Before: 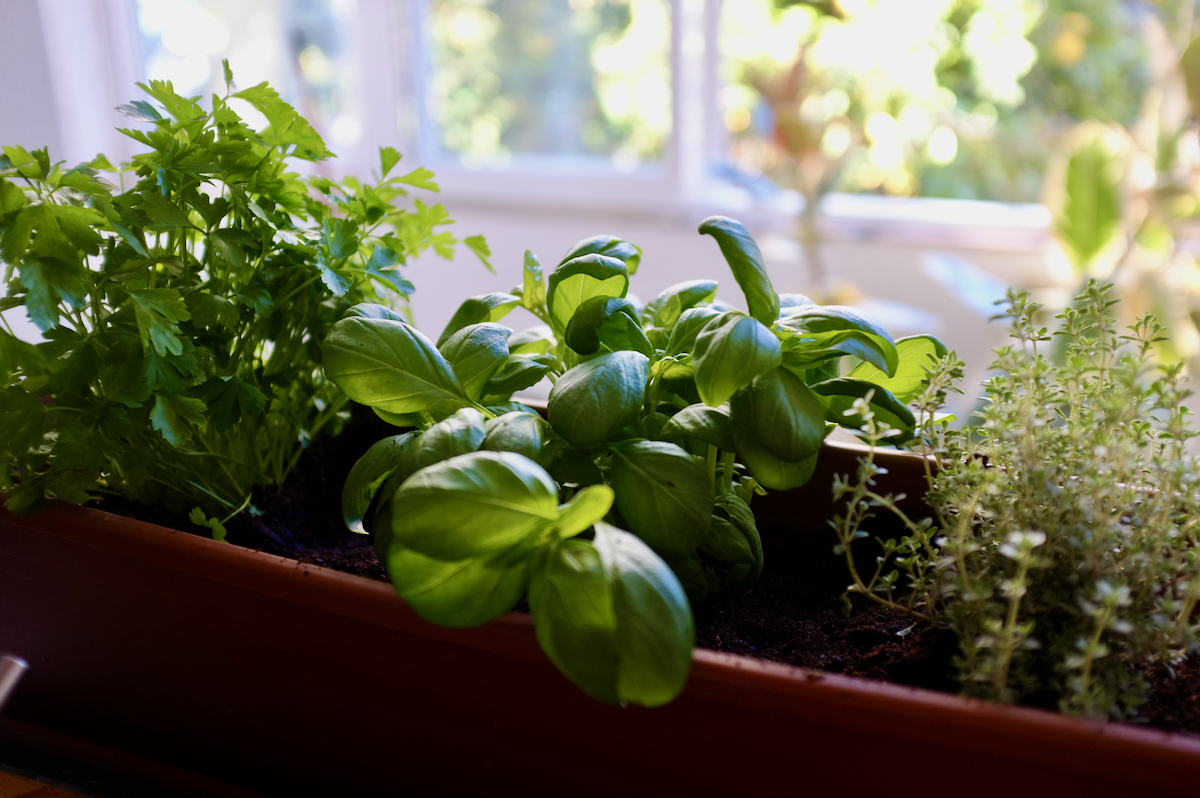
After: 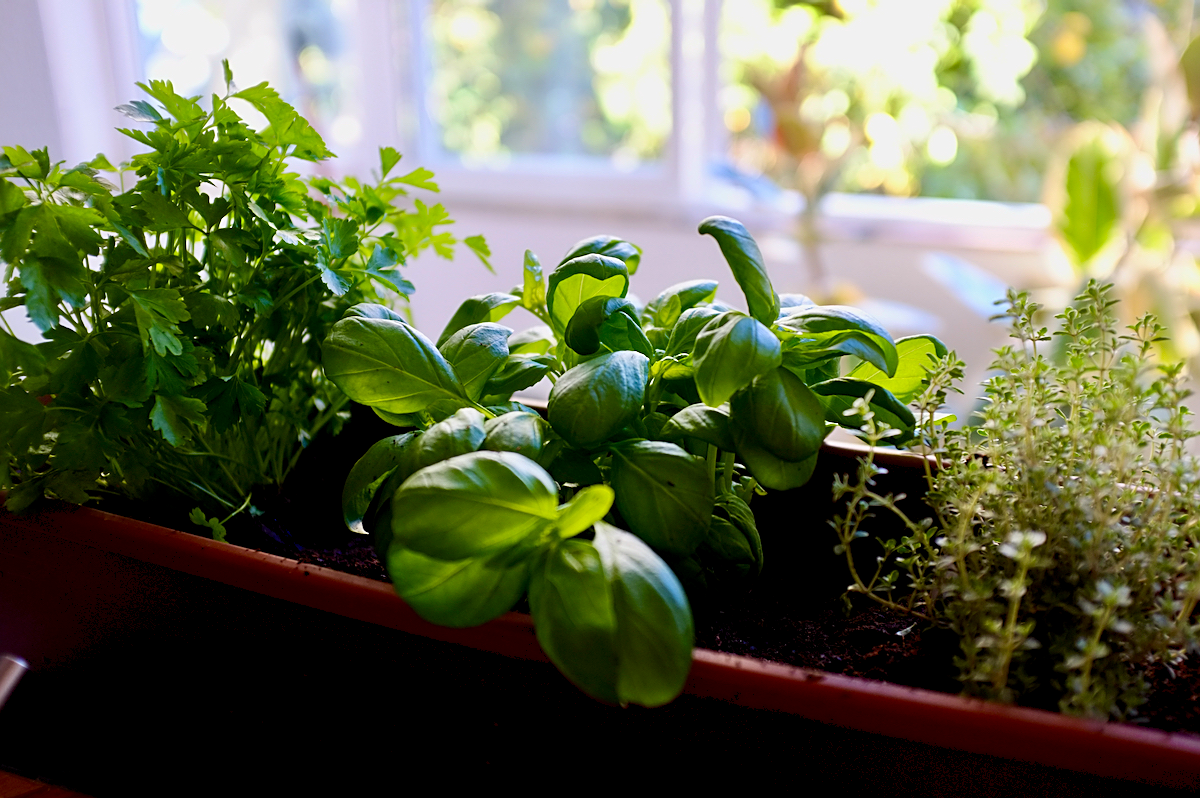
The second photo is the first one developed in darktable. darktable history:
contrast brightness saturation: contrast 0.079, saturation 0.195
sharpen: on, module defaults
